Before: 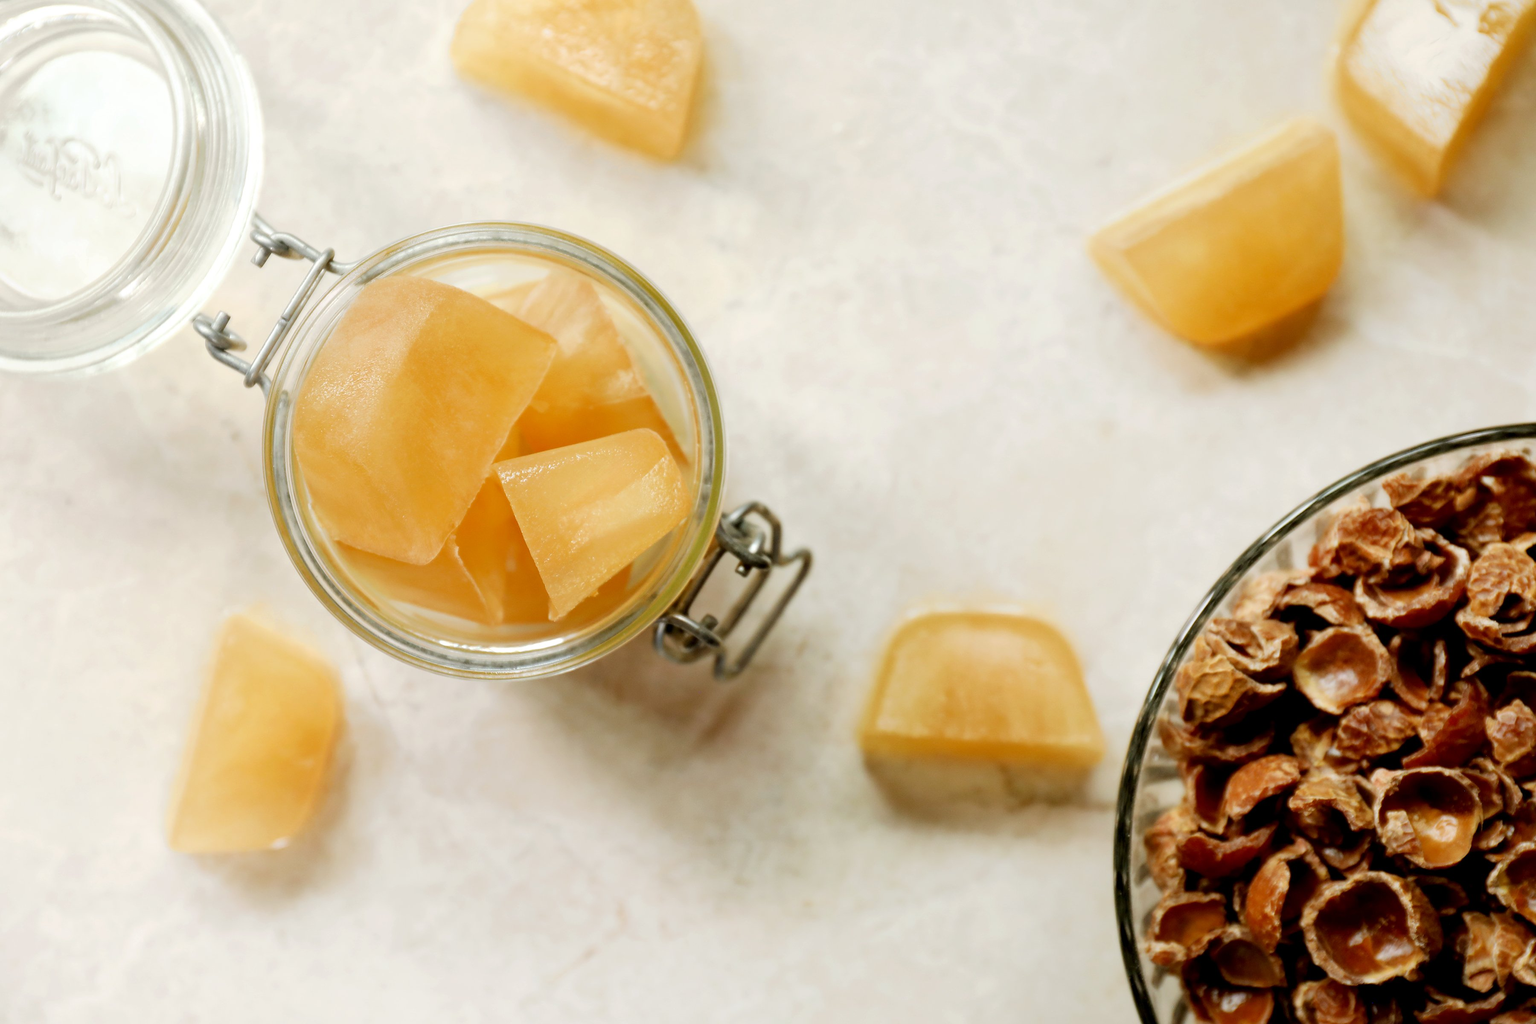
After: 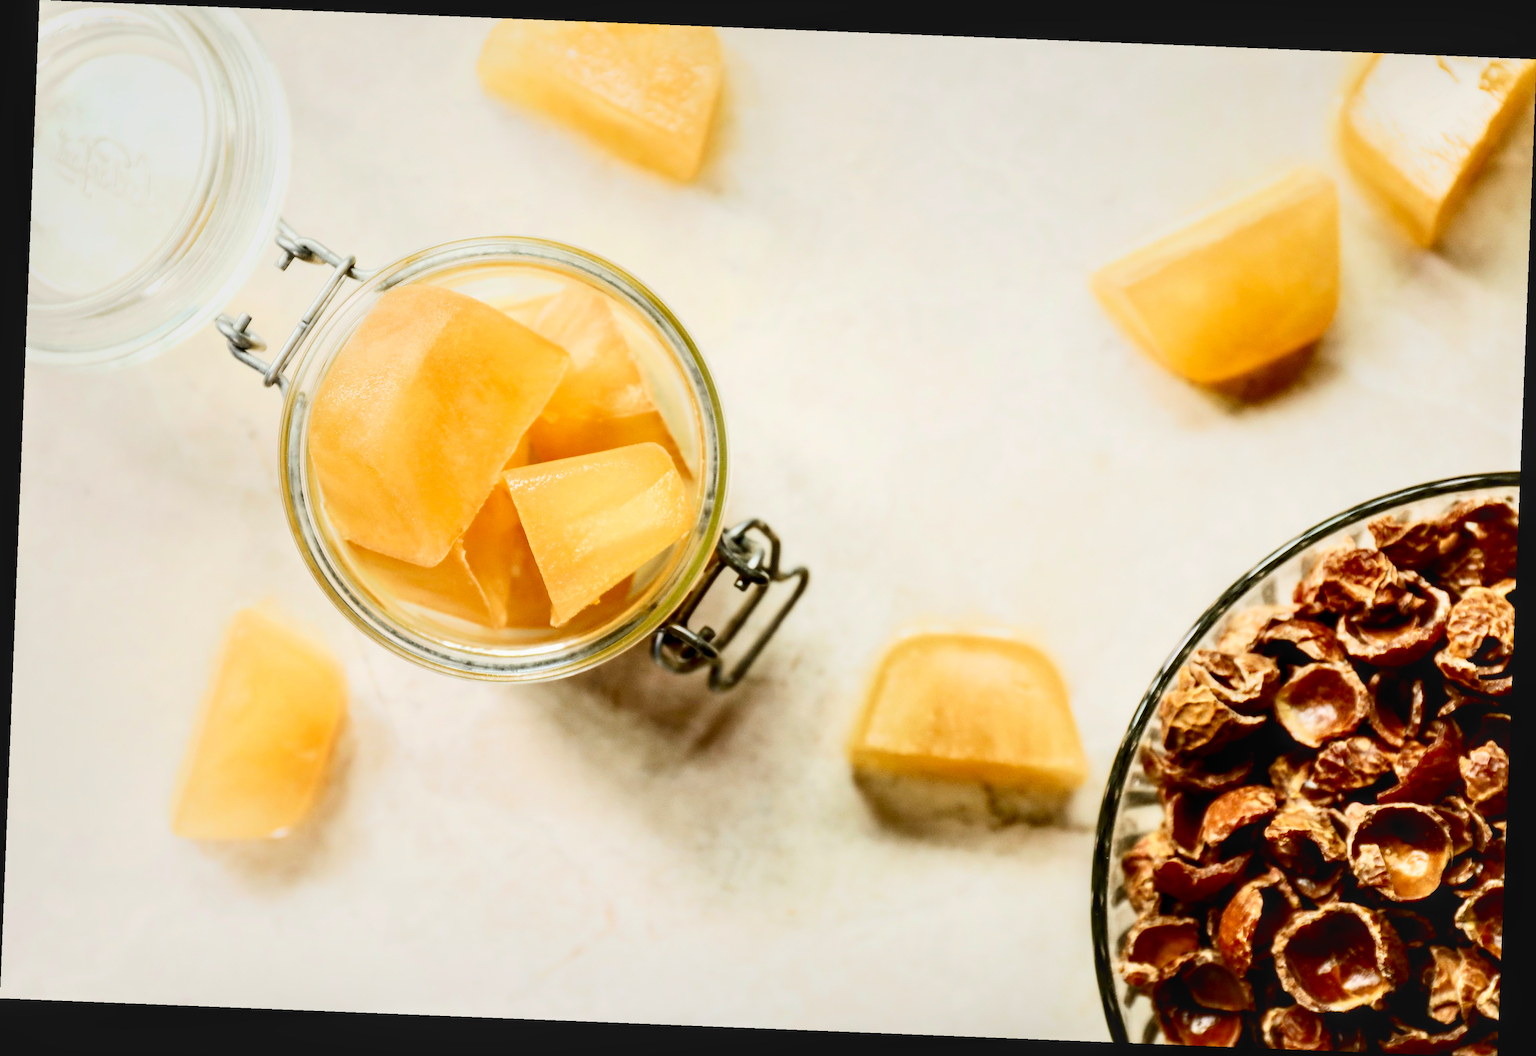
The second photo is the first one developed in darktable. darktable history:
rotate and perspective: rotation 2.27°, automatic cropping off
contrast brightness saturation: contrast 0.4, brightness 0.1, saturation 0.21
local contrast: detail 130%
